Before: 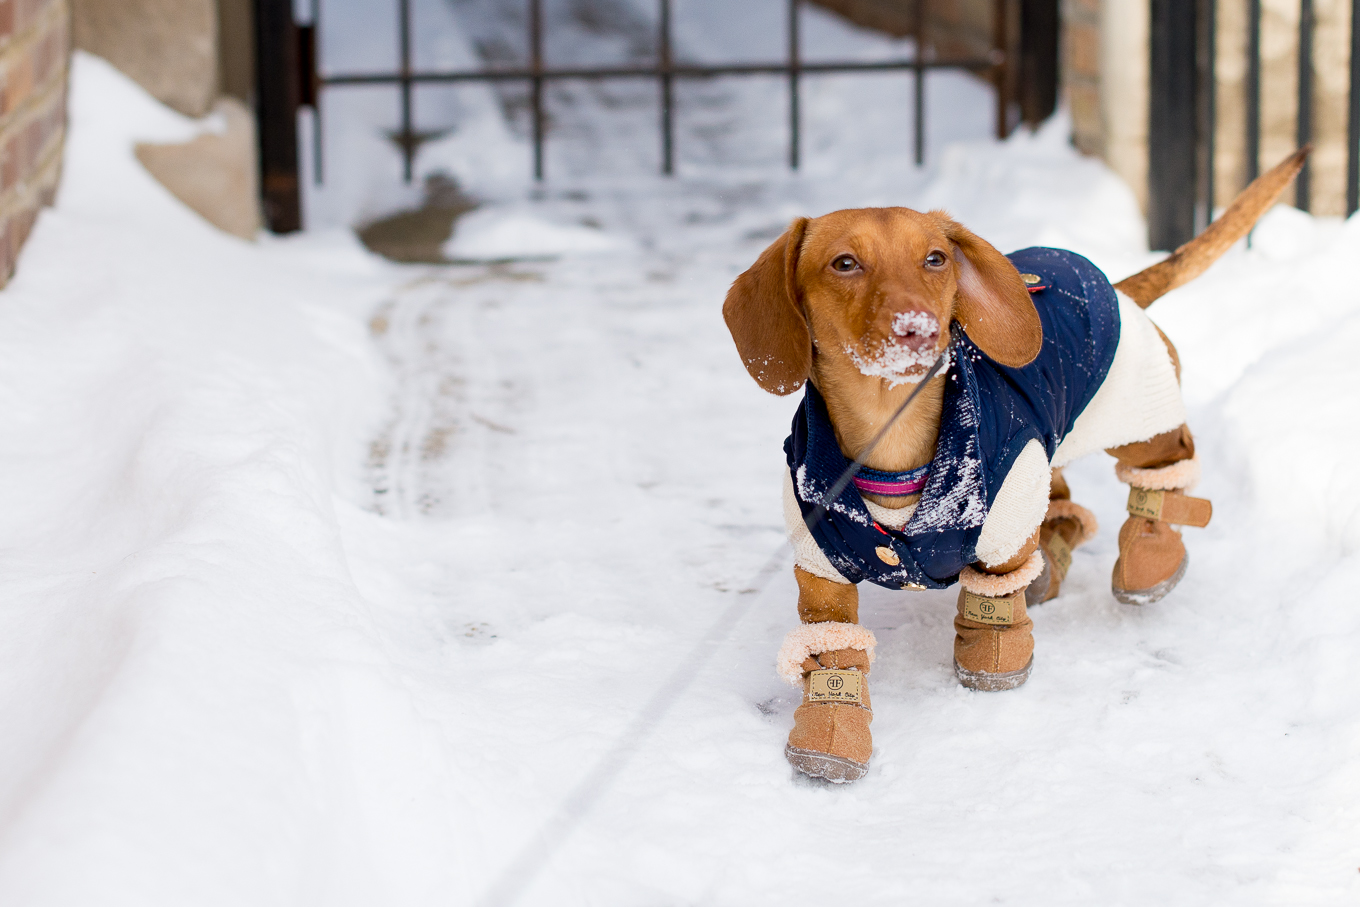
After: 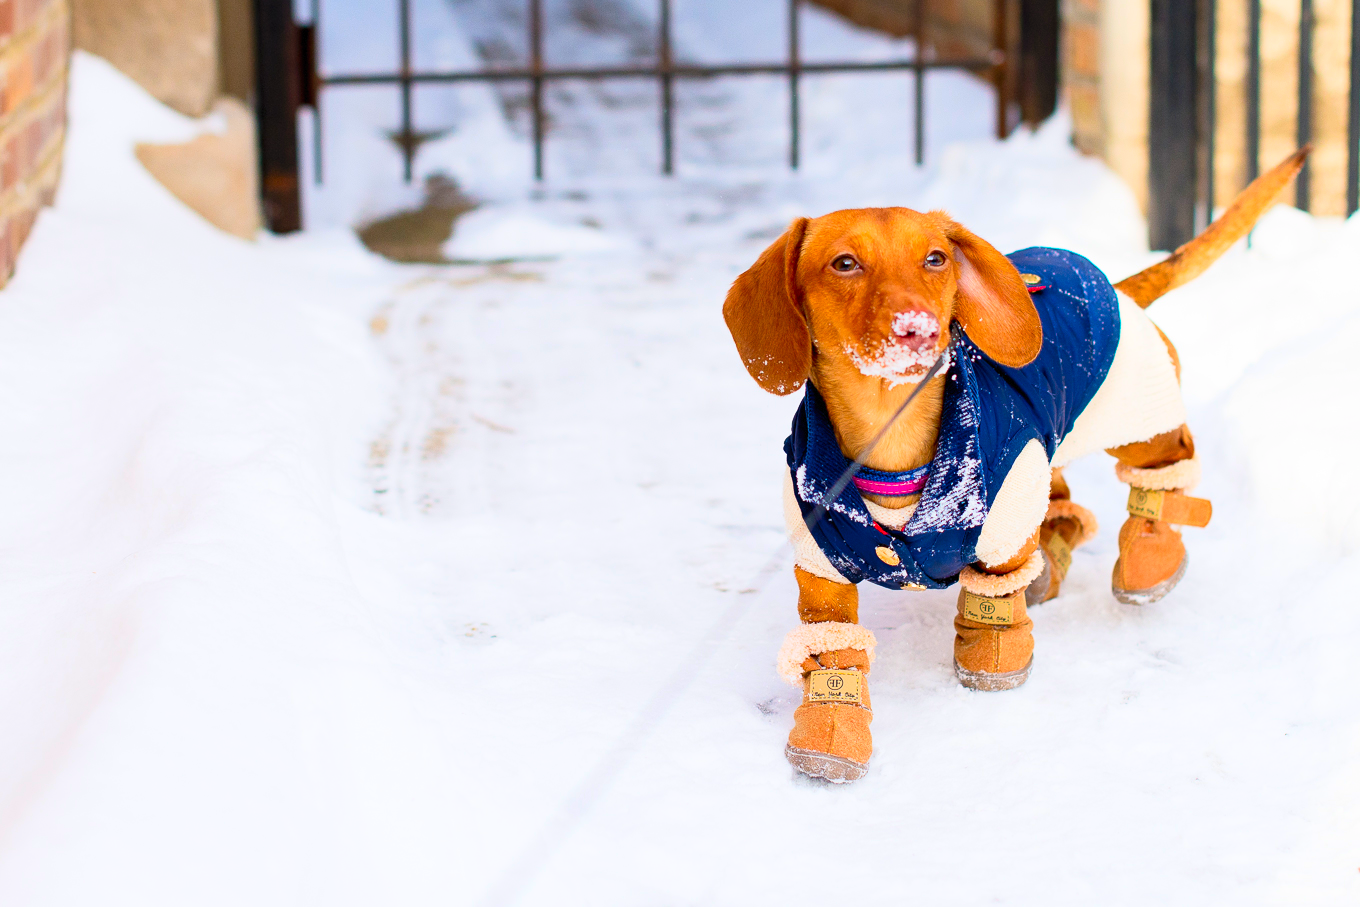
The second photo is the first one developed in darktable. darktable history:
contrast brightness saturation: contrast 0.196, brightness 0.205, saturation 0.818
